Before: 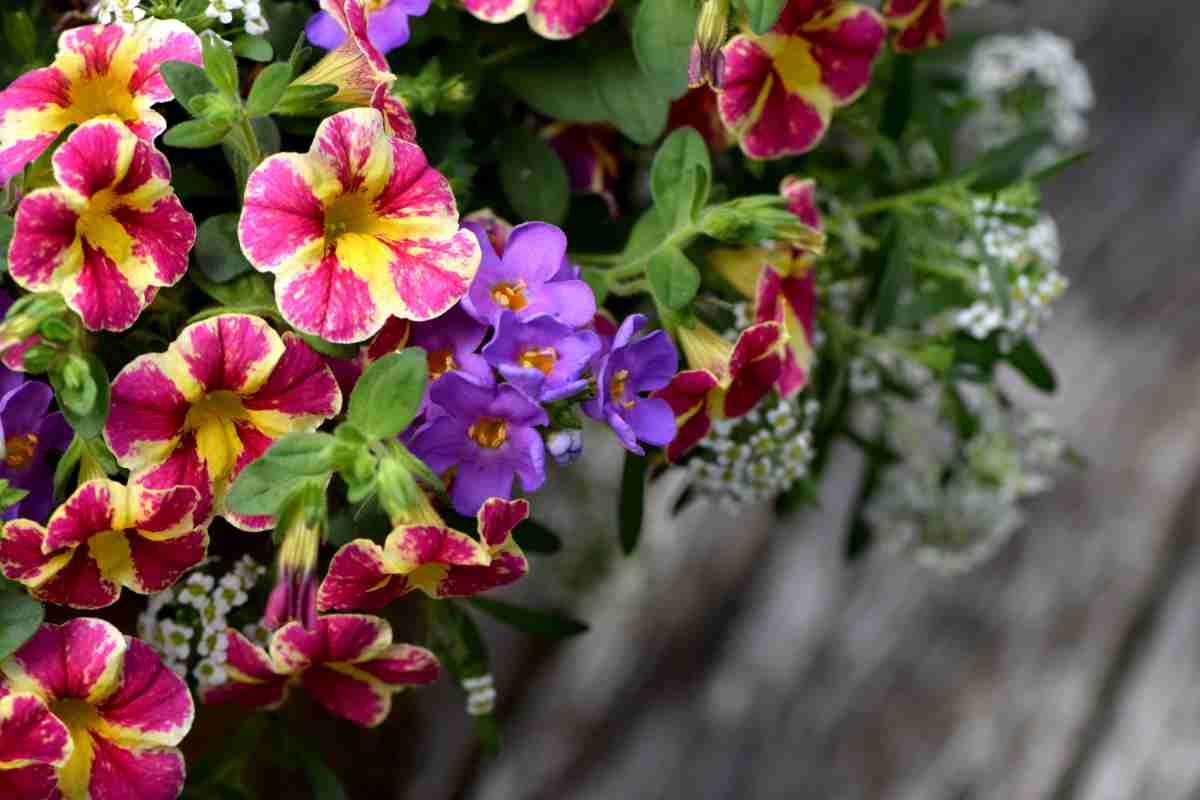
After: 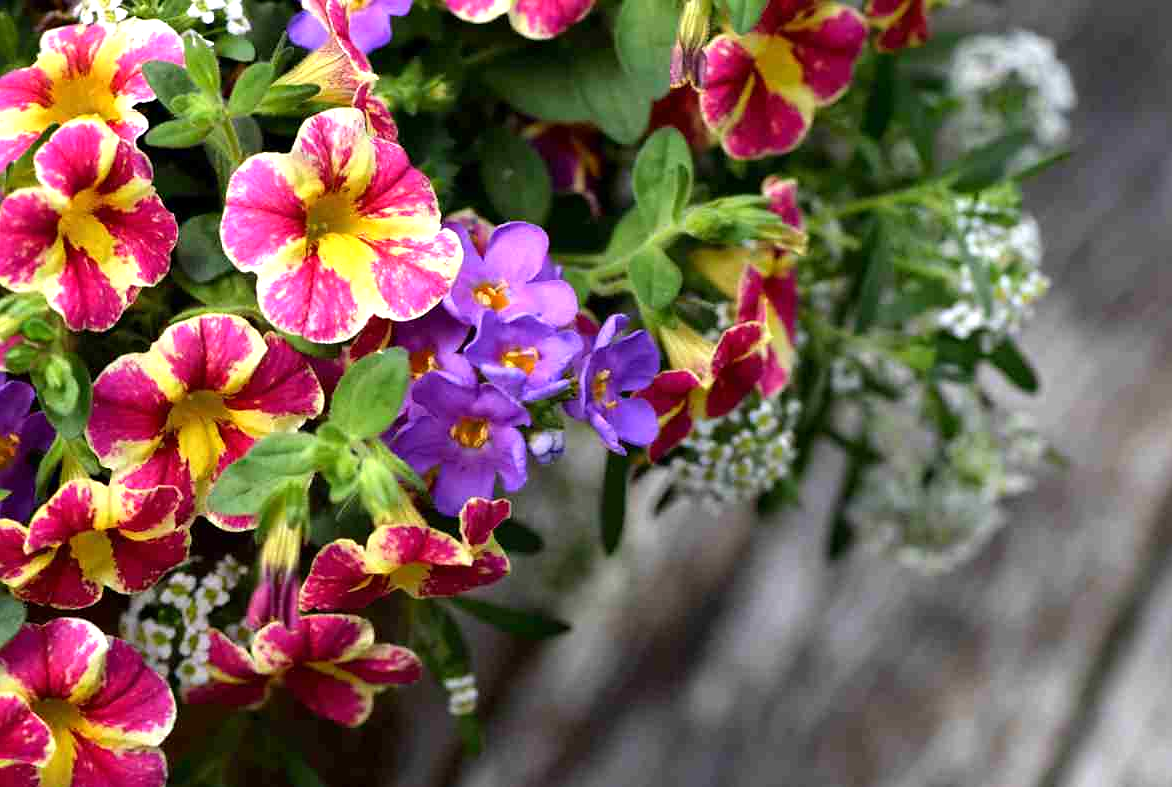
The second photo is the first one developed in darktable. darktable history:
crop and rotate: left 1.531%, right 0.73%, bottom 1.532%
sharpen: radius 1.006, threshold 1.129
exposure: exposure 0.48 EV, compensate exposure bias true, compensate highlight preservation false
